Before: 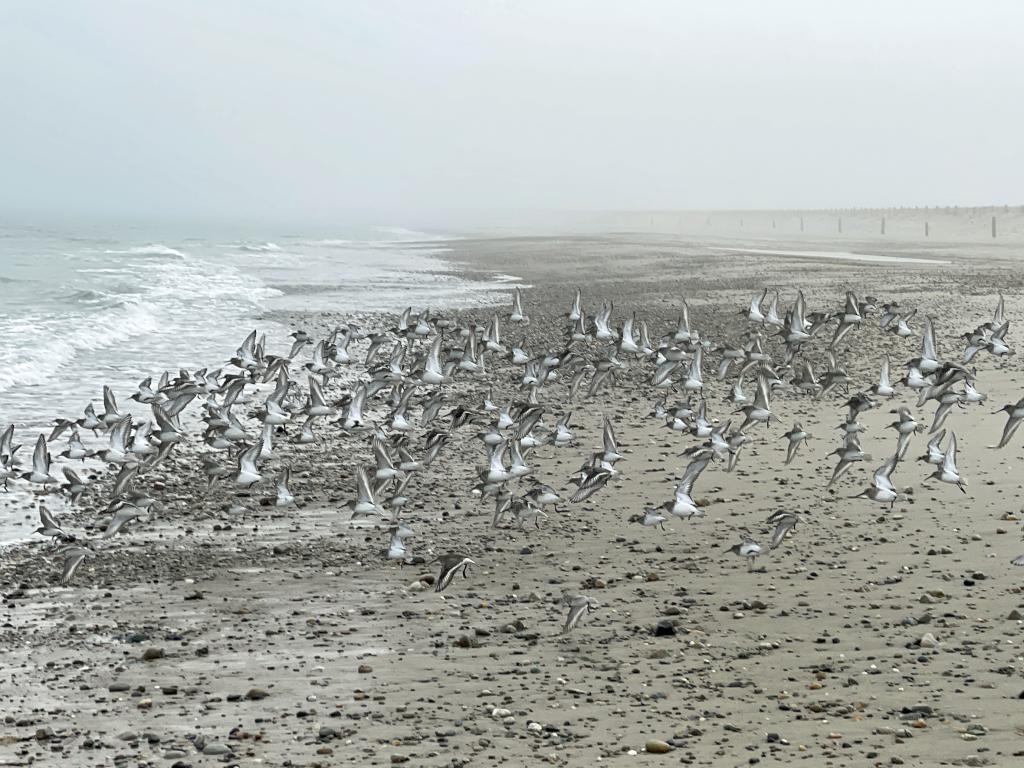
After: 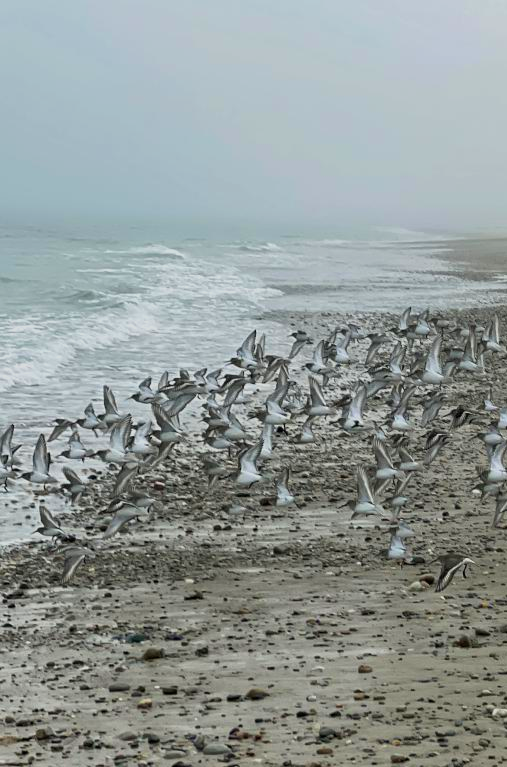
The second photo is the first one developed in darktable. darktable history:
velvia: strength 44.91%
crop and rotate: left 0%, top 0%, right 50.408%
exposure: exposure -0.491 EV, compensate highlight preservation false
